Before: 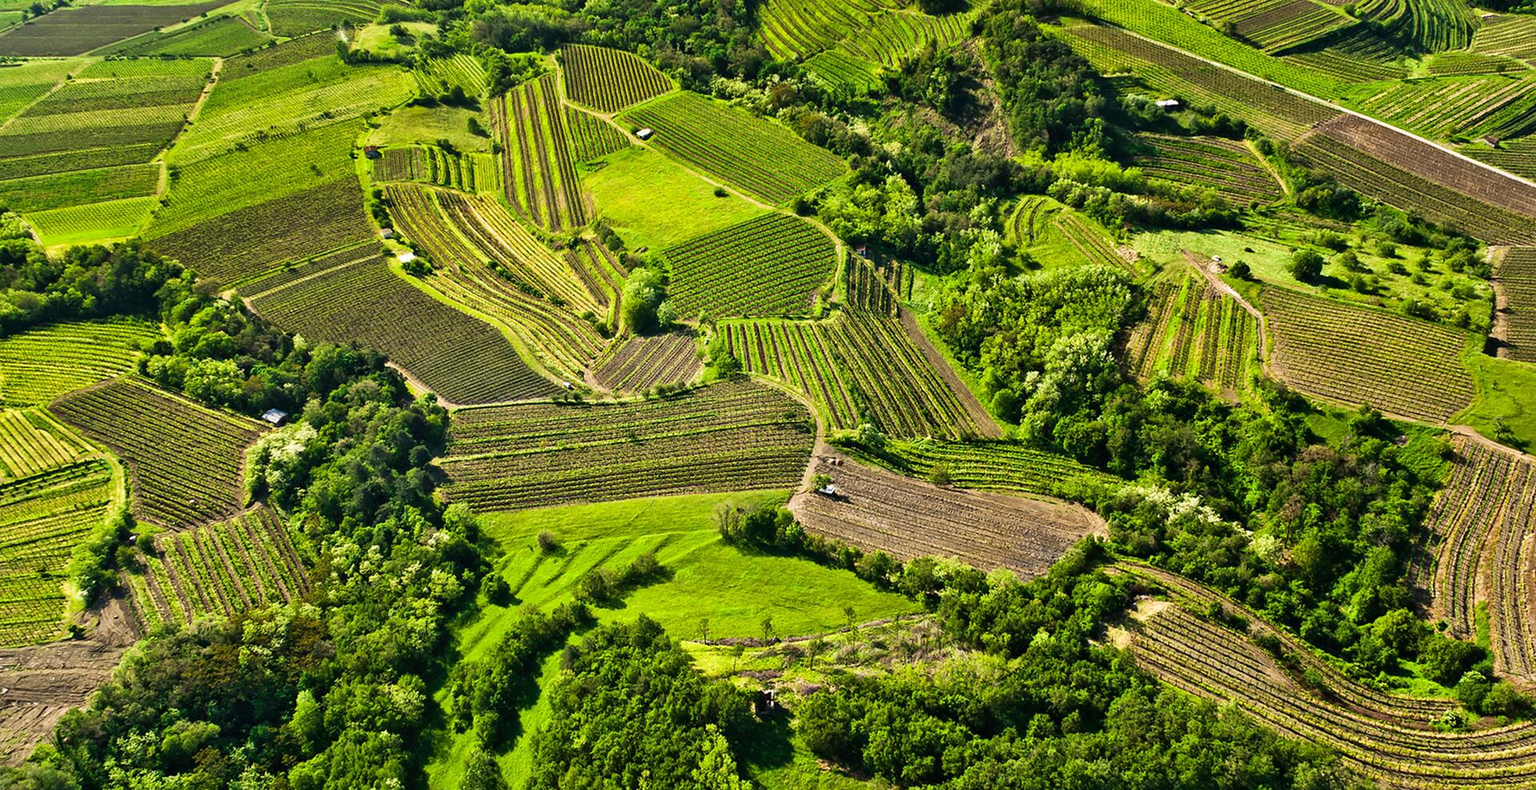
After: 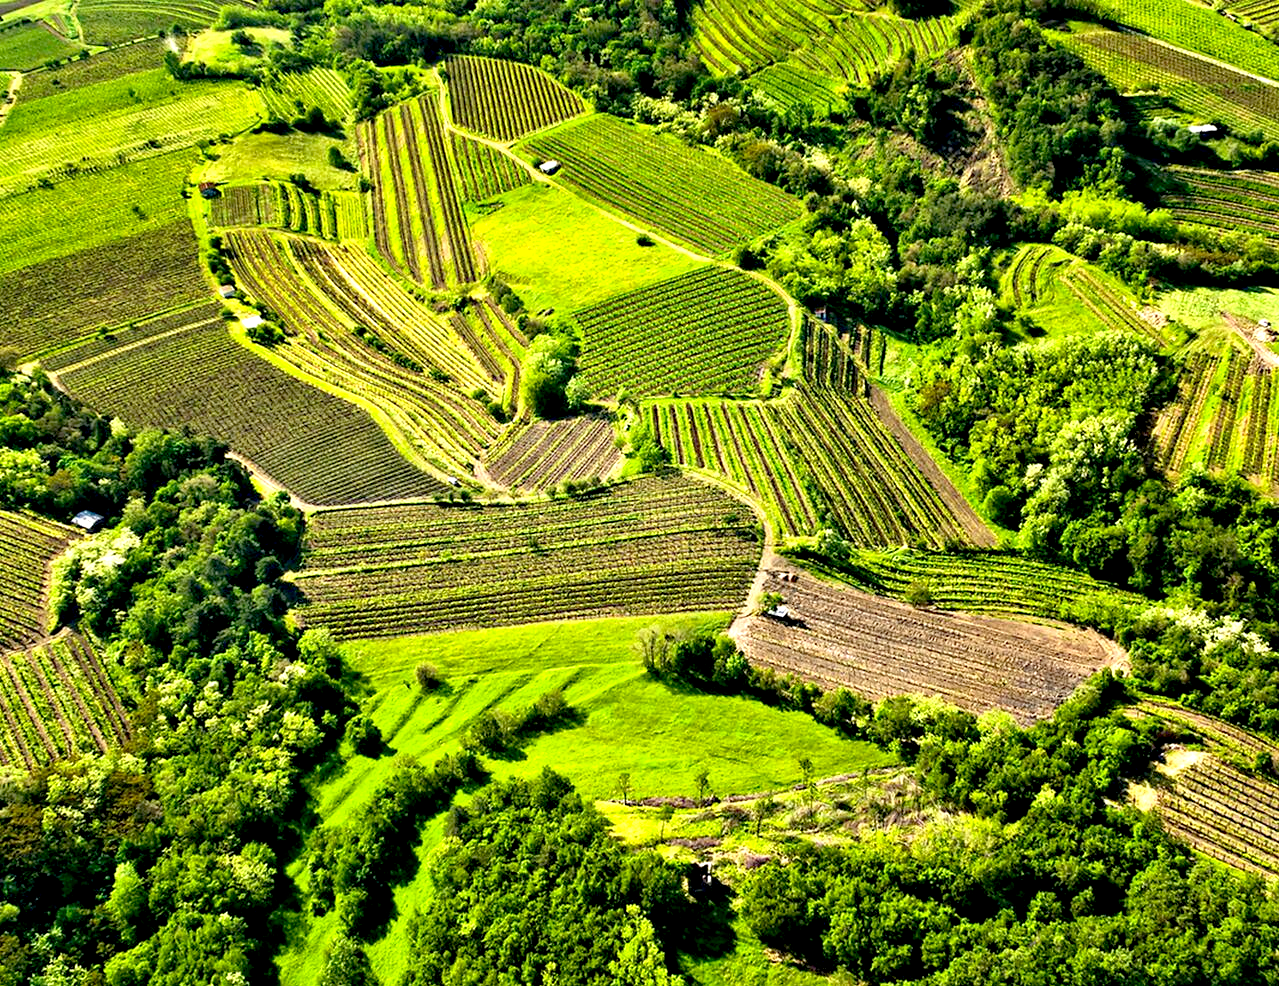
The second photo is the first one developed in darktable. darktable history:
crop and rotate: left 13.342%, right 19.991%
exposure: black level correction 0.012, exposure 0.7 EV, compensate exposure bias true, compensate highlight preservation false
haze removal: compatibility mode true, adaptive false
